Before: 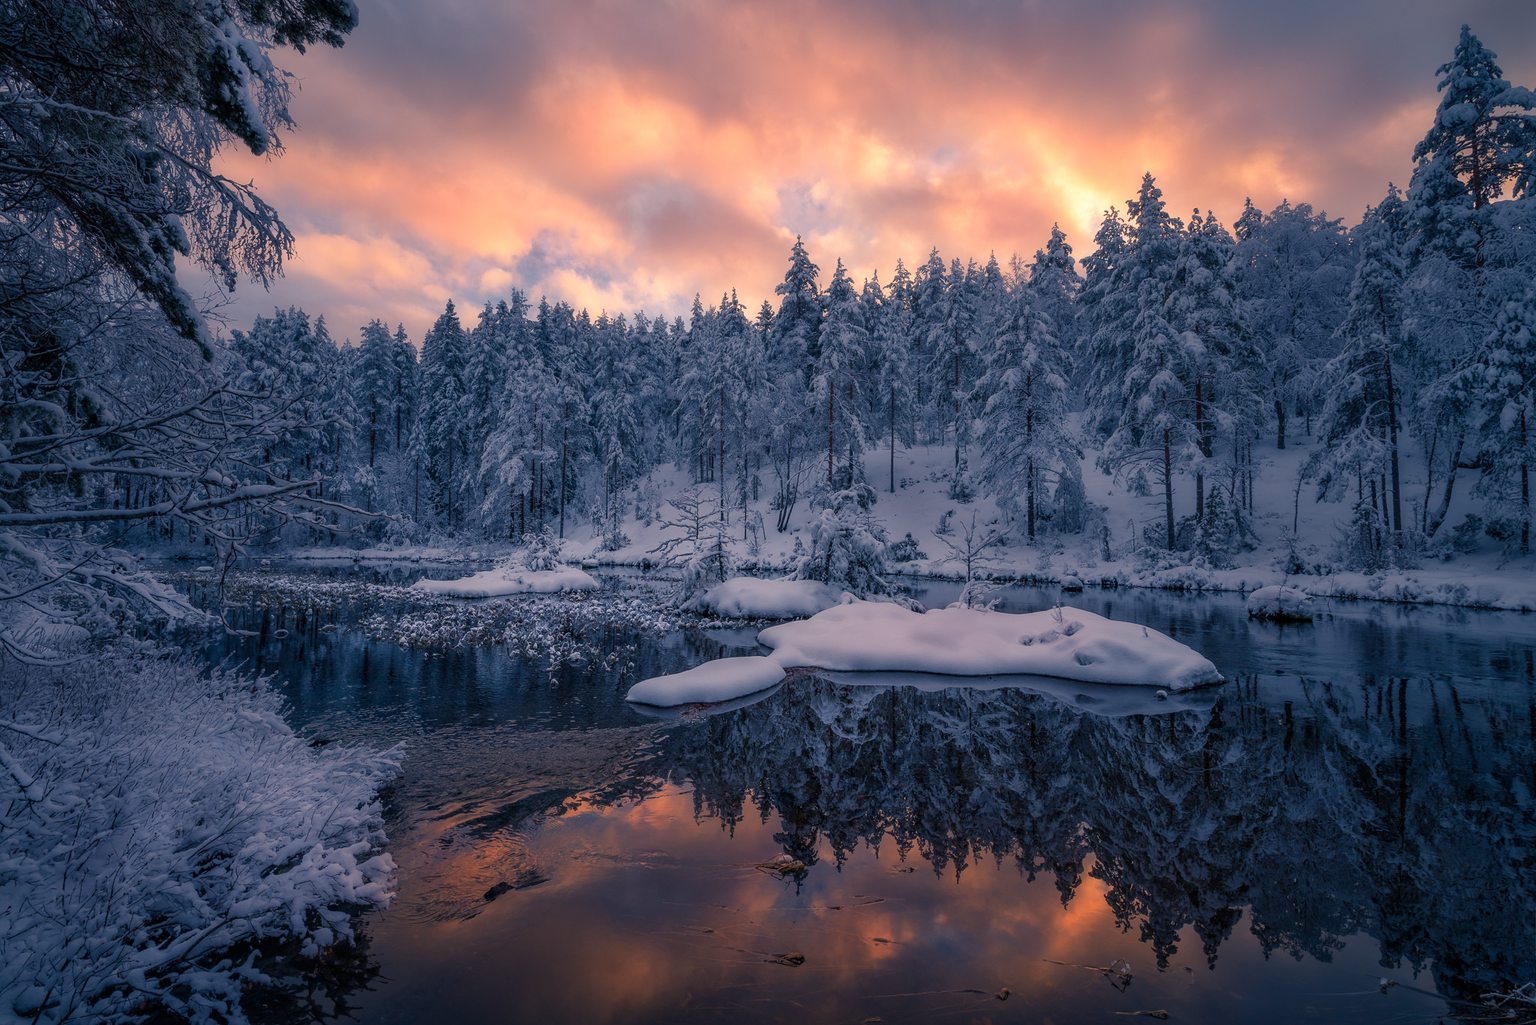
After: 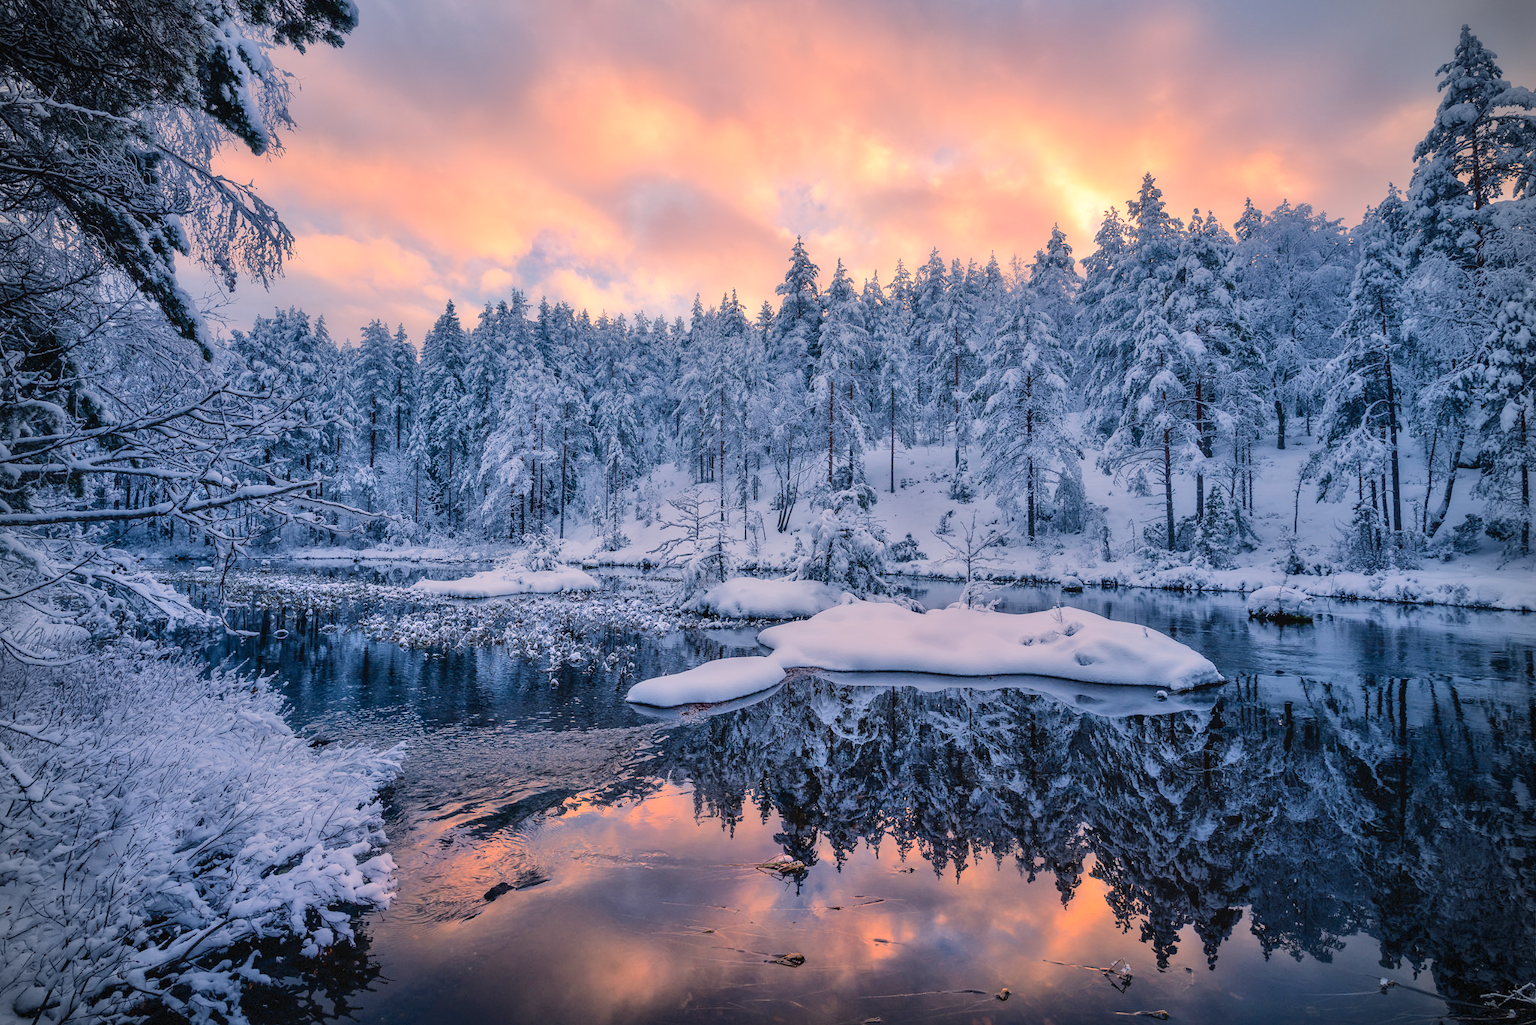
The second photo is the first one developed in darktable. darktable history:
tone equalizer: -7 EV 0.164 EV, -6 EV 0.569 EV, -5 EV 1.16 EV, -4 EV 1.33 EV, -3 EV 1.17 EV, -2 EV 0.6 EV, -1 EV 0.167 EV
vignetting: dithering 8-bit output, unbound false
tone curve: curves: ch0 [(0, 0) (0.003, 0.034) (0.011, 0.038) (0.025, 0.046) (0.044, 0.054) (0.069, 0.06) (0.1, 0.079) (0.136, 0.114) (0.177, 0.151) (0.224, 0.213) (0.277, 0.293) (0.335, 0.385) (0.399, 0.482) (0.468, 0.578) (0.543, 0.655) (0.623, 0.724) (0.709, 0.786) (0.801, 0.854) (0.898, 0.922) (1, 1)], color space Lab, independent channels, preserve colors none
